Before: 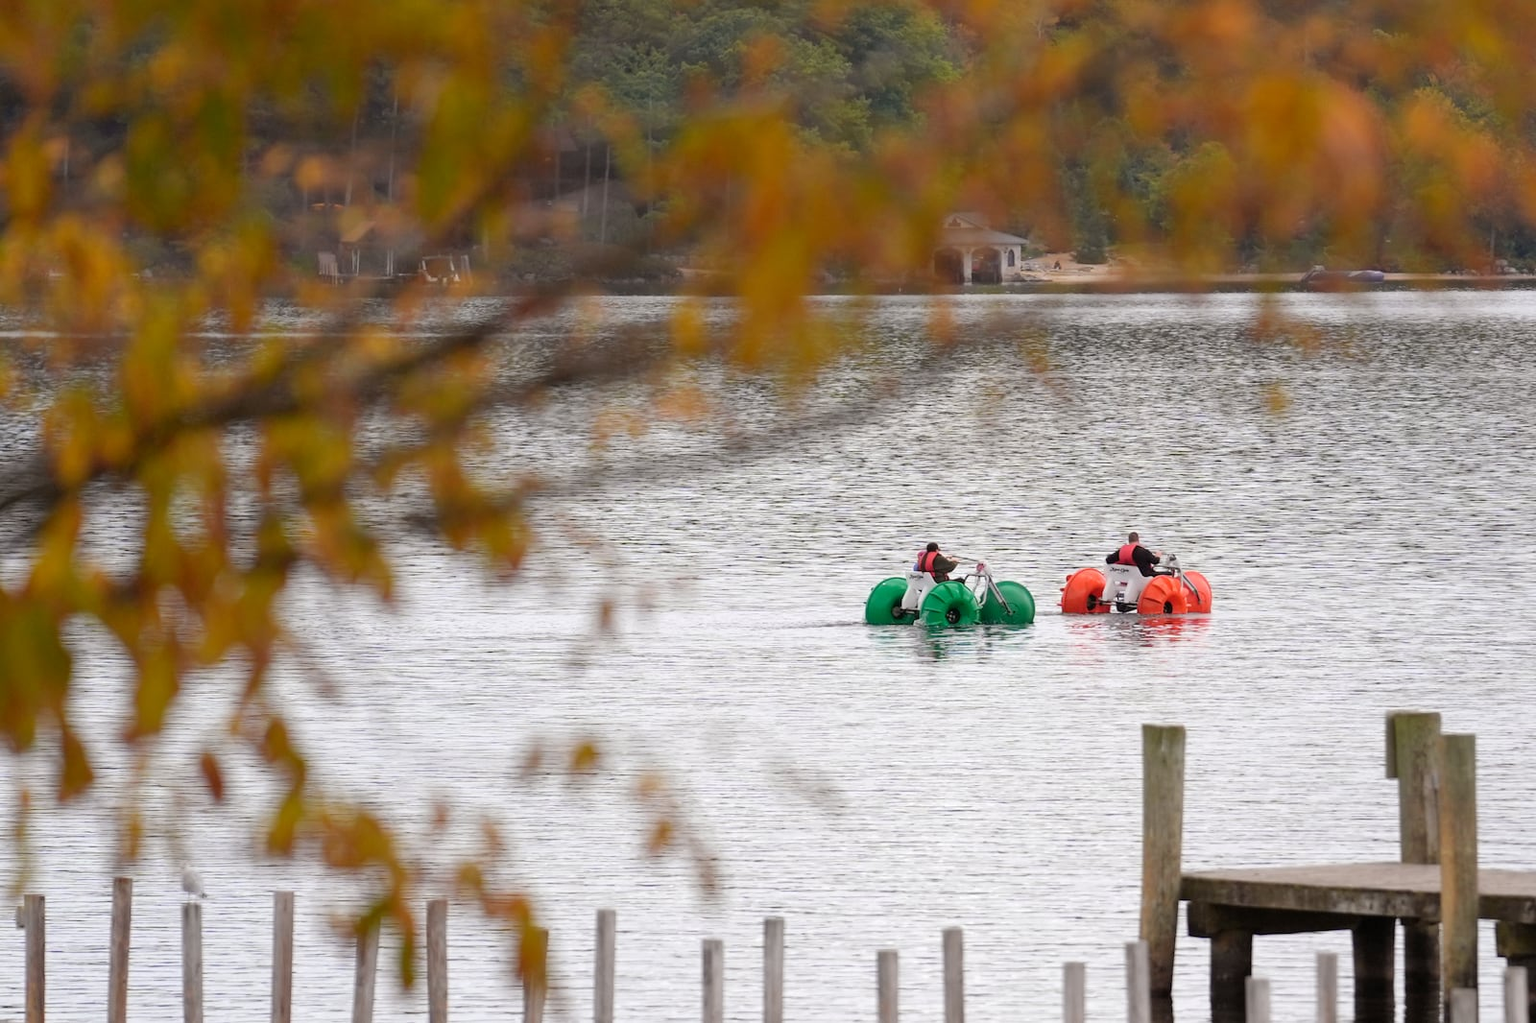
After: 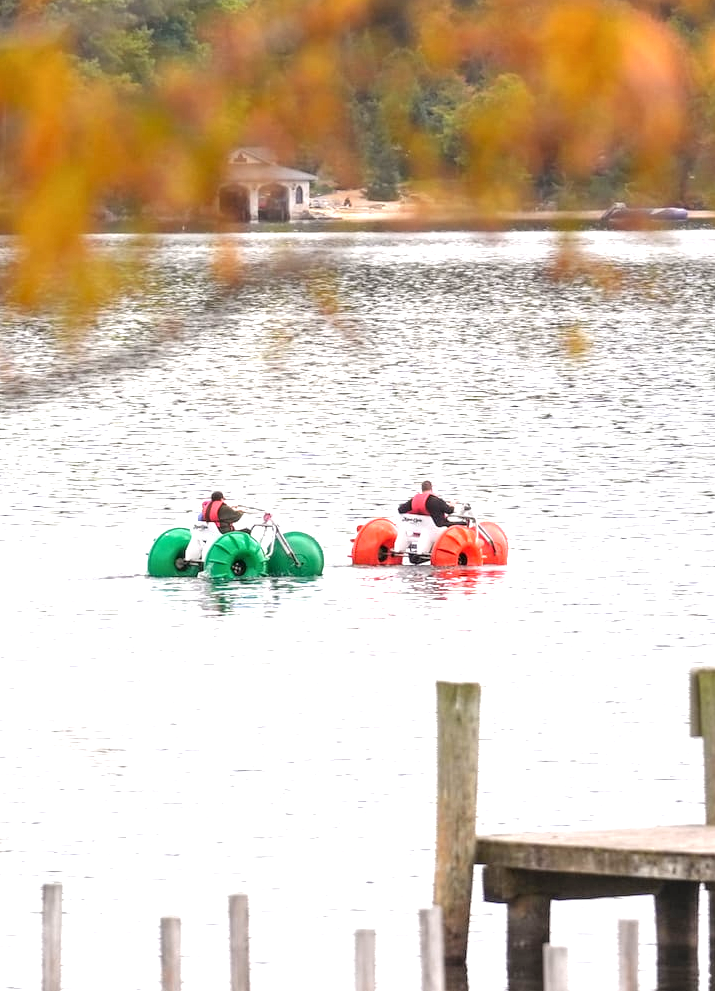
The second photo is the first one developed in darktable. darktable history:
crop: left 47.18%, top 6.944%, right 8.117%
exposure: black level correction 0, exposure 1.103 EV, compensate highlight preservation false
local contrast: detail 130%
